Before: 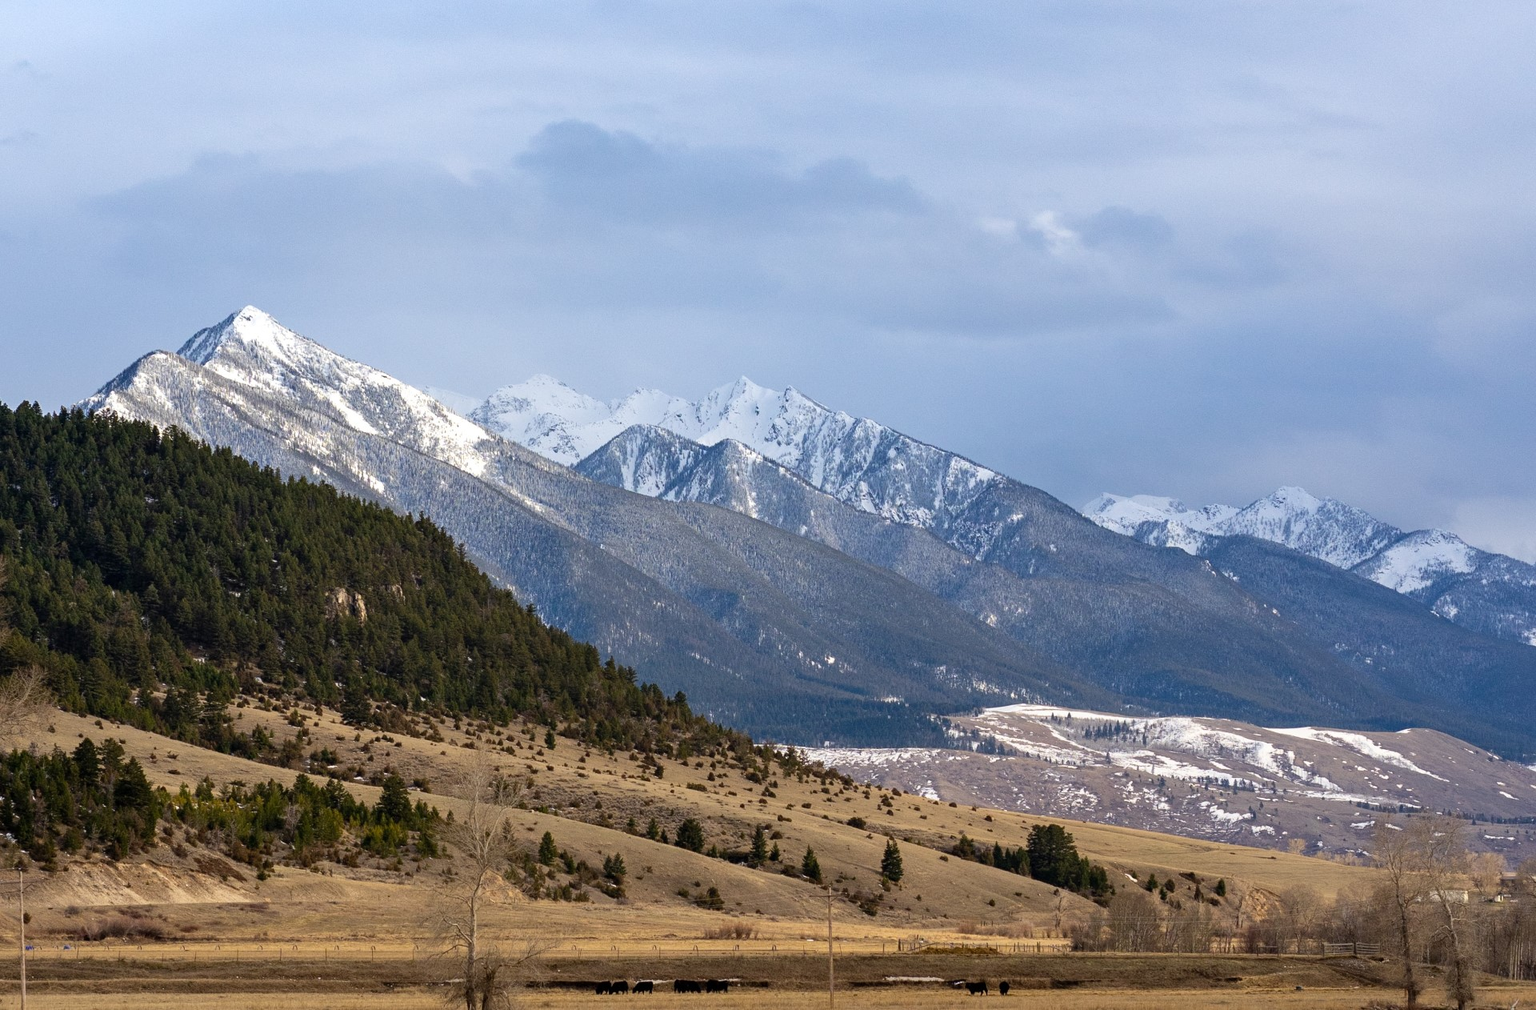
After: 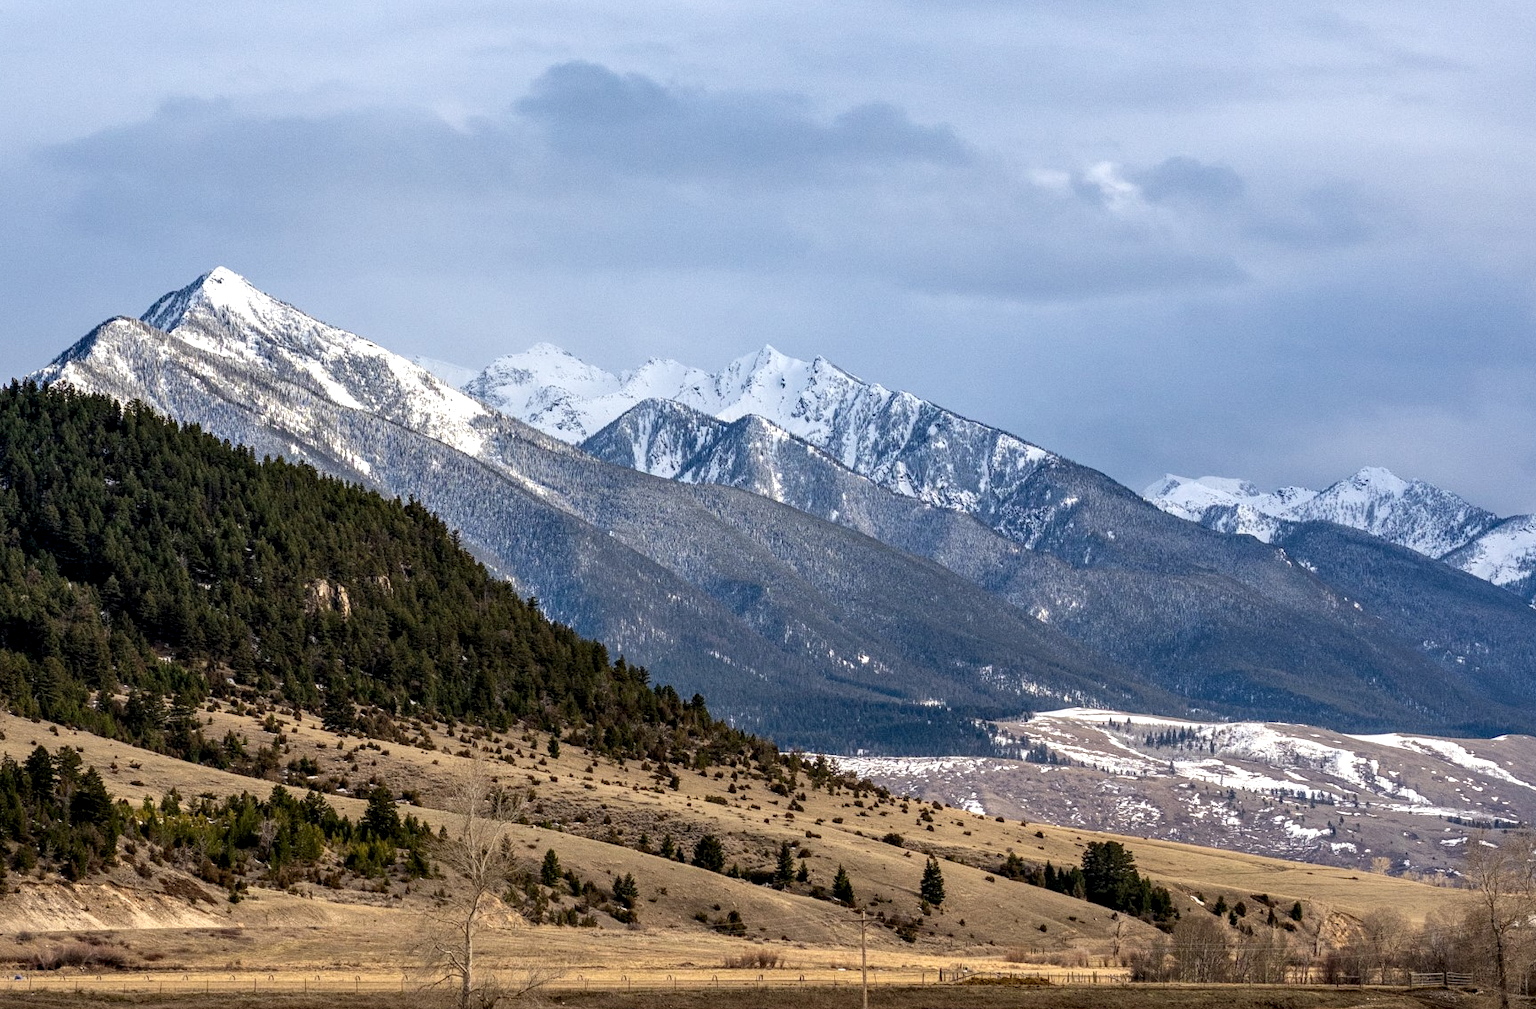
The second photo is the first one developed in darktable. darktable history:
local contrast: detail 150%
crop: left 3.305%, top 6.436%, right 6.389%, bottom 3.258%
